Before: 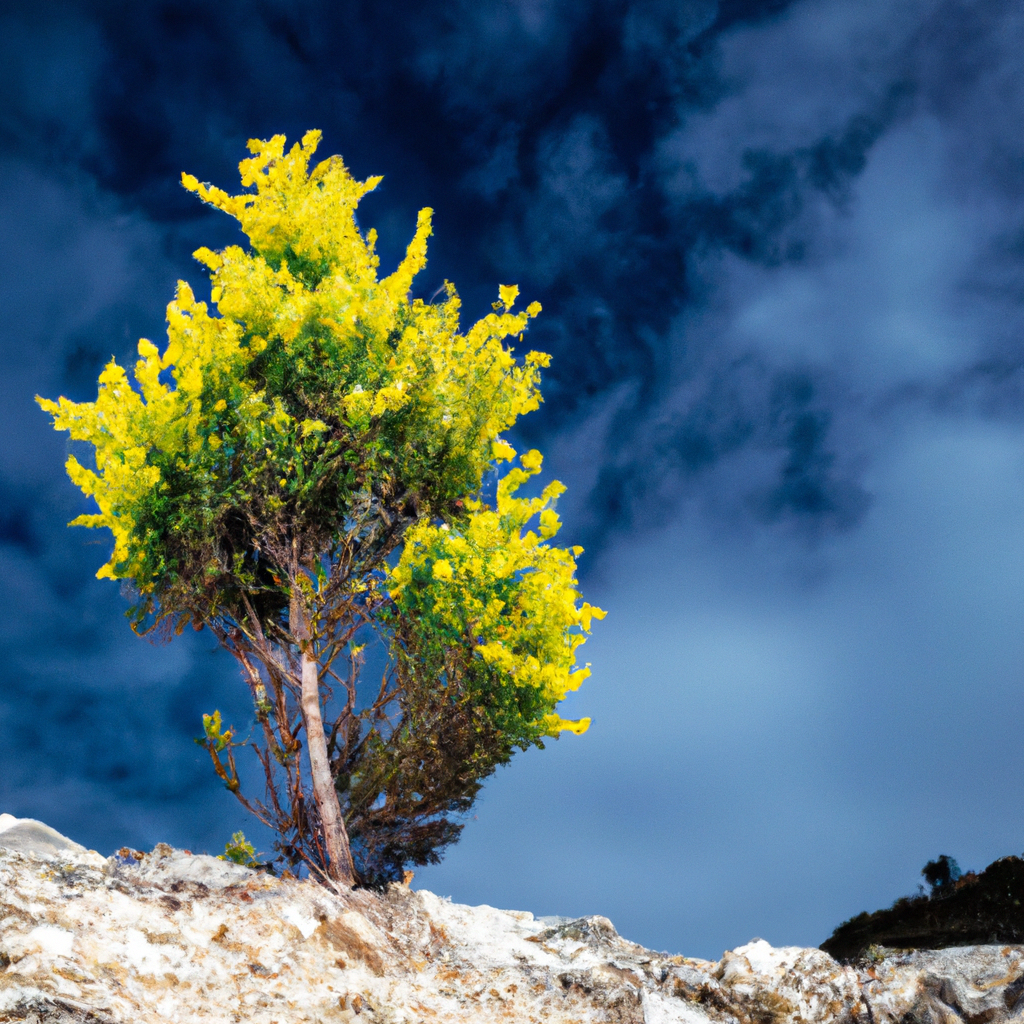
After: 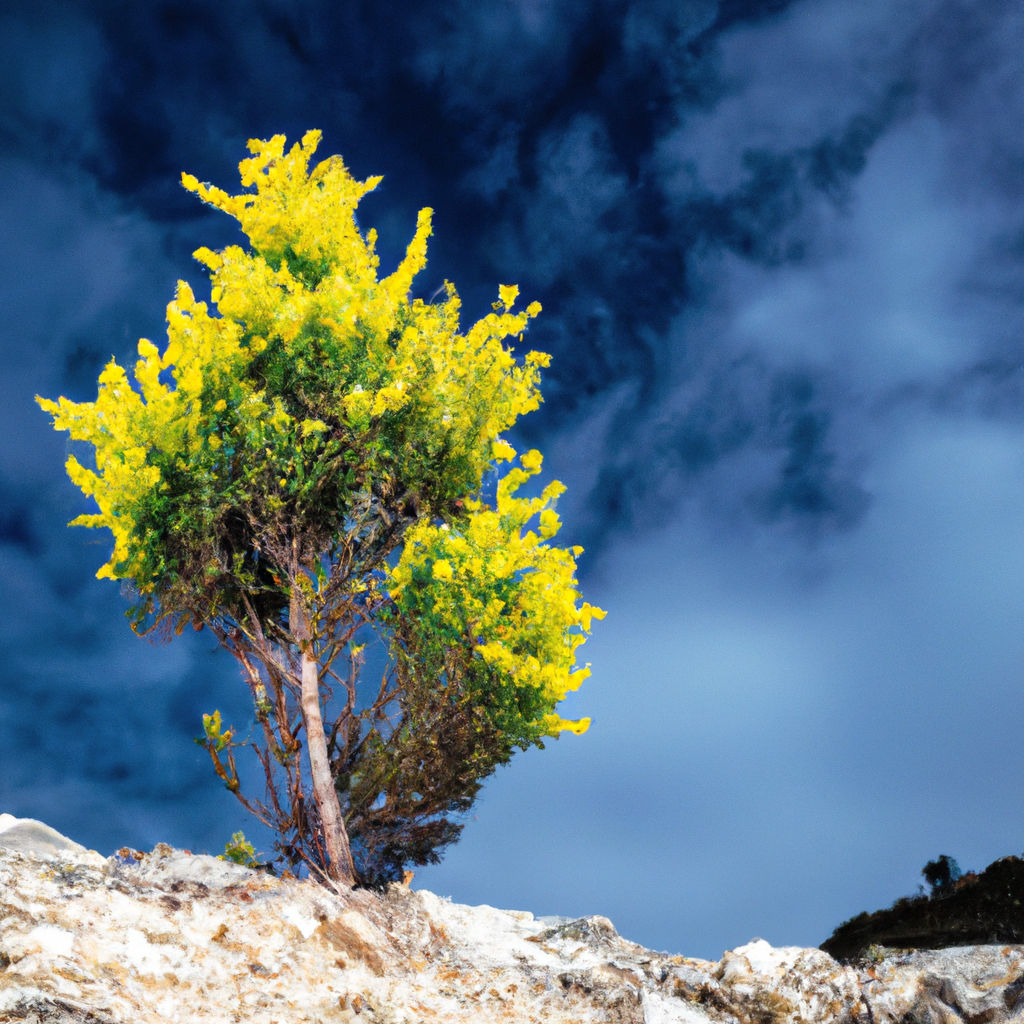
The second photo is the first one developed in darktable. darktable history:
contrast brightness saturation: contrast 0.053, brightness 0.057, saturation 0.013
